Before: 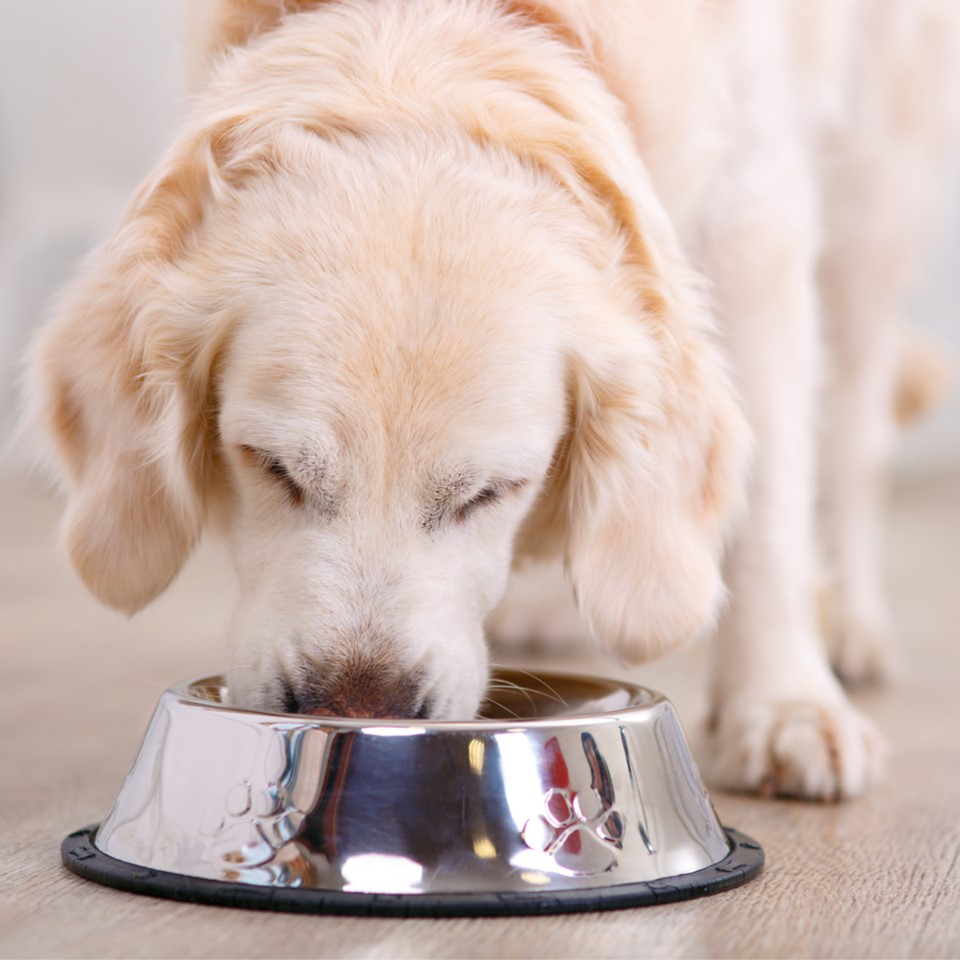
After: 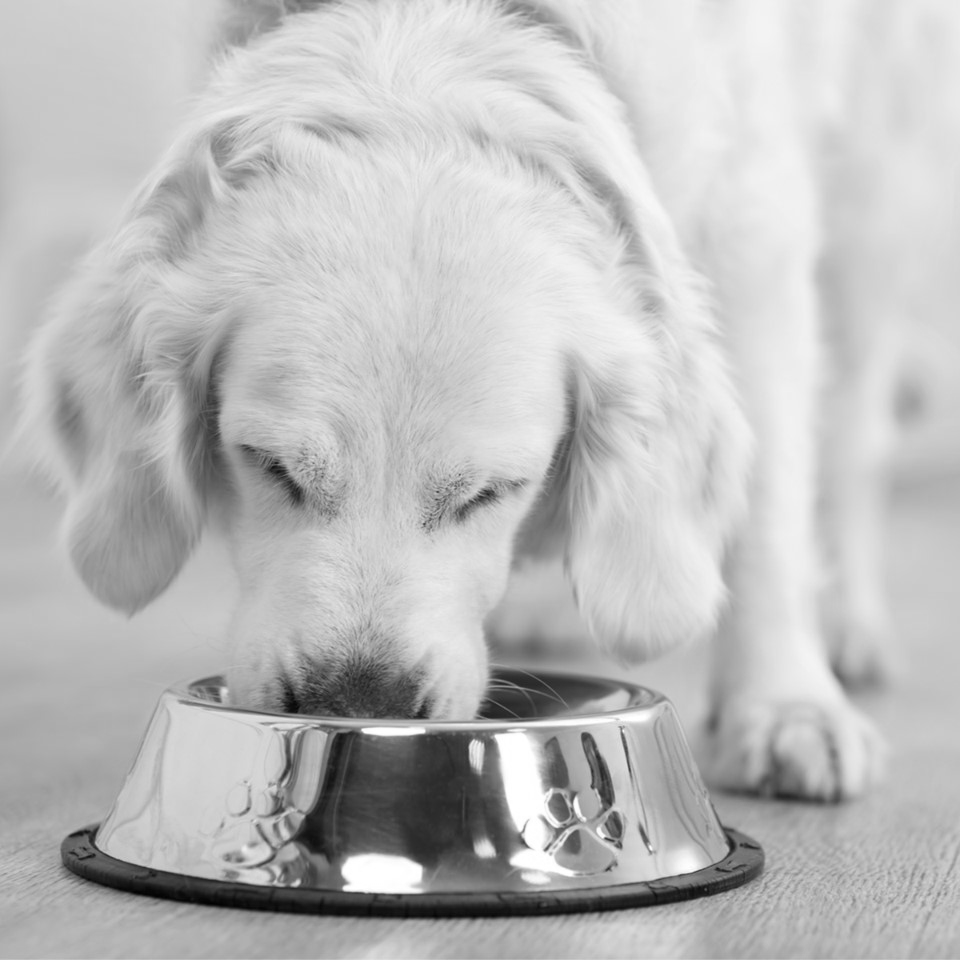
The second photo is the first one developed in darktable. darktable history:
contrast brightness saturation: saturation -0.05
monochrome: on, module defaults
